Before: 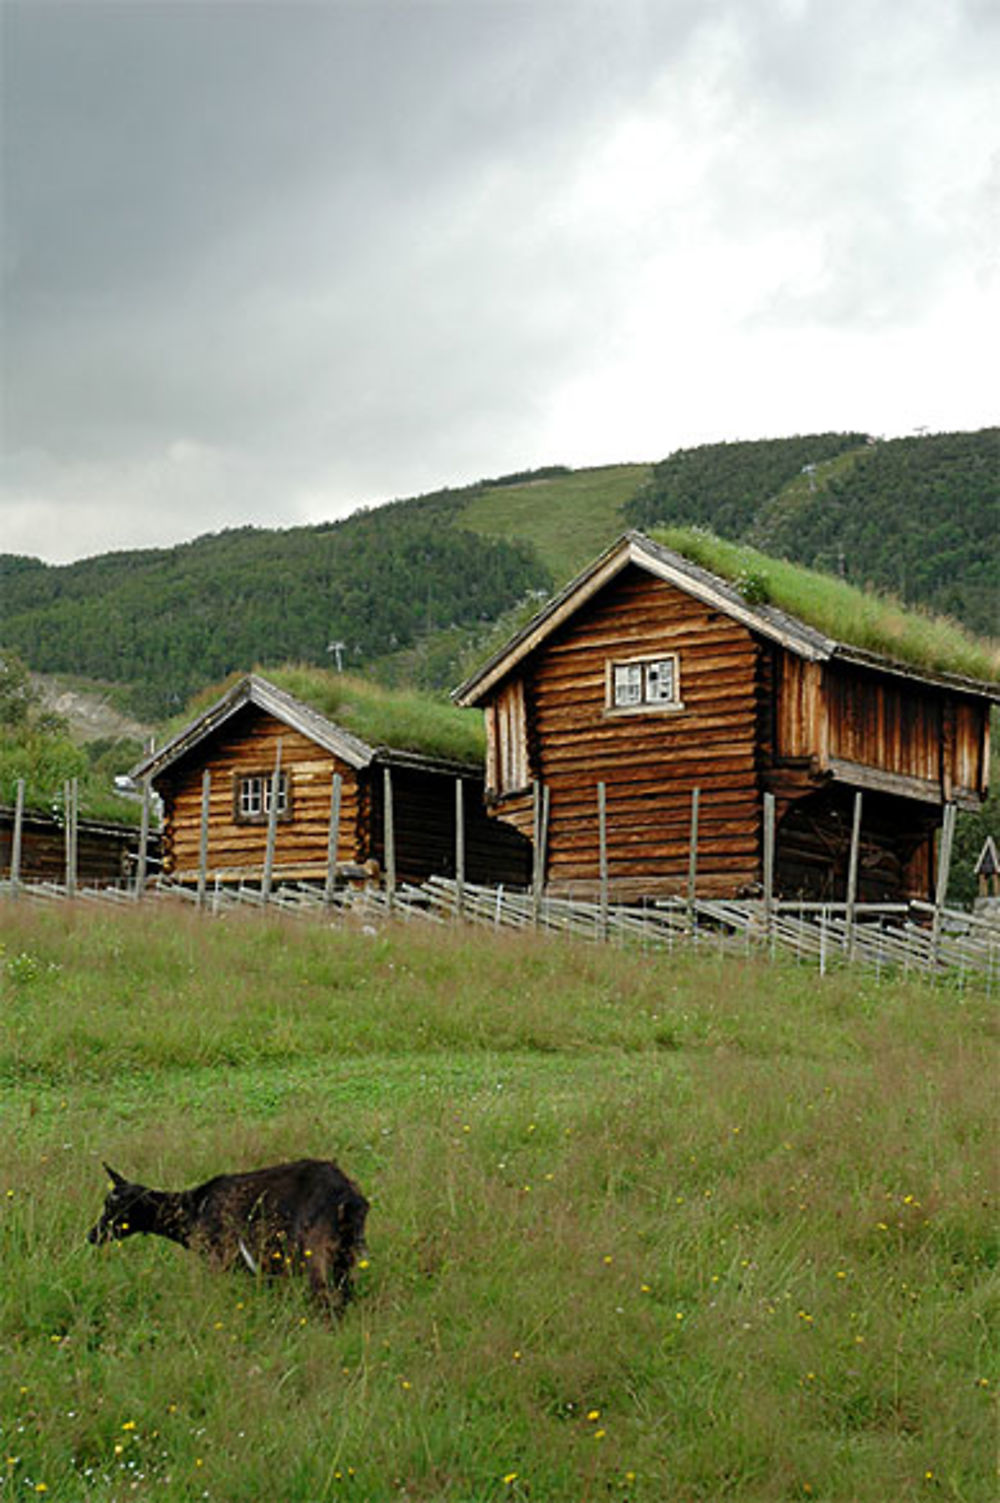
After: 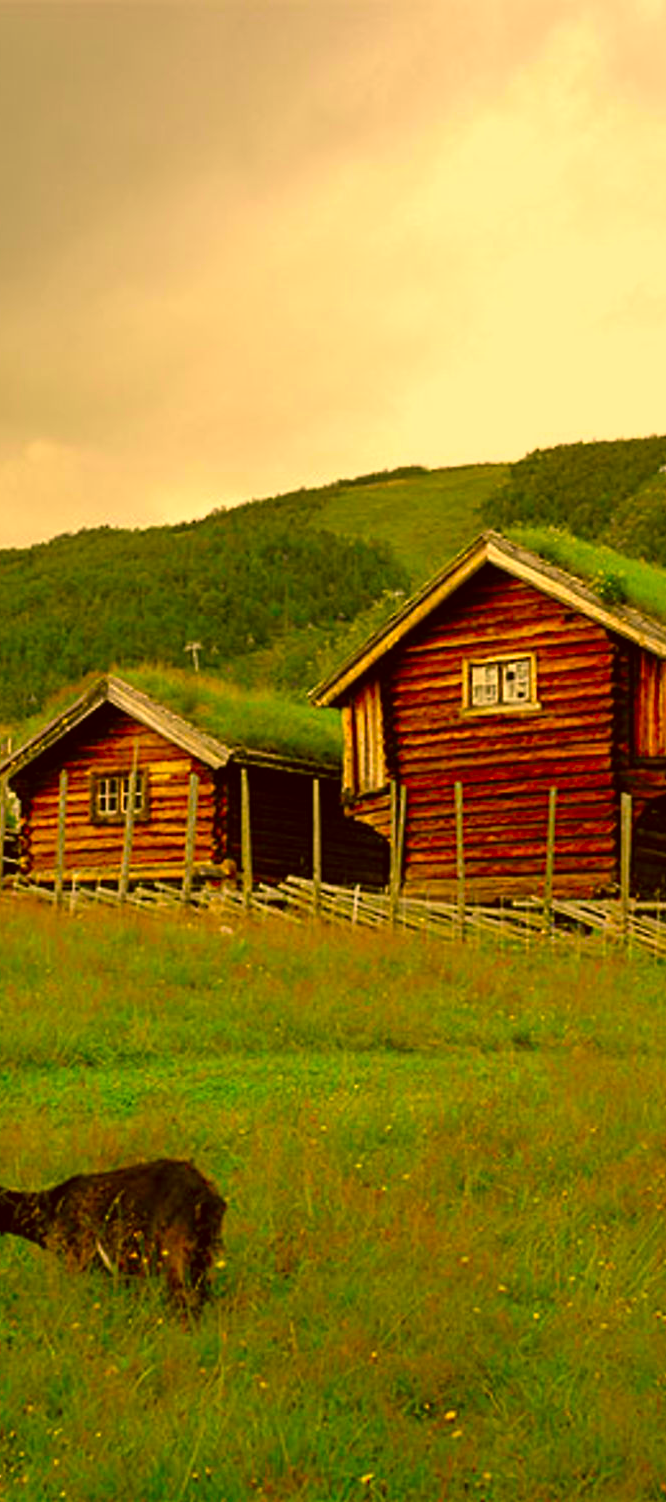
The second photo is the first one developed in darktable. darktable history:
color correction: highlights a* 10.93, highlights b* 30.27, shadows a* 2.63, shadows b* 16.76, saturation 1.72
crop and rotate: left 14.358%, right 18.961%
